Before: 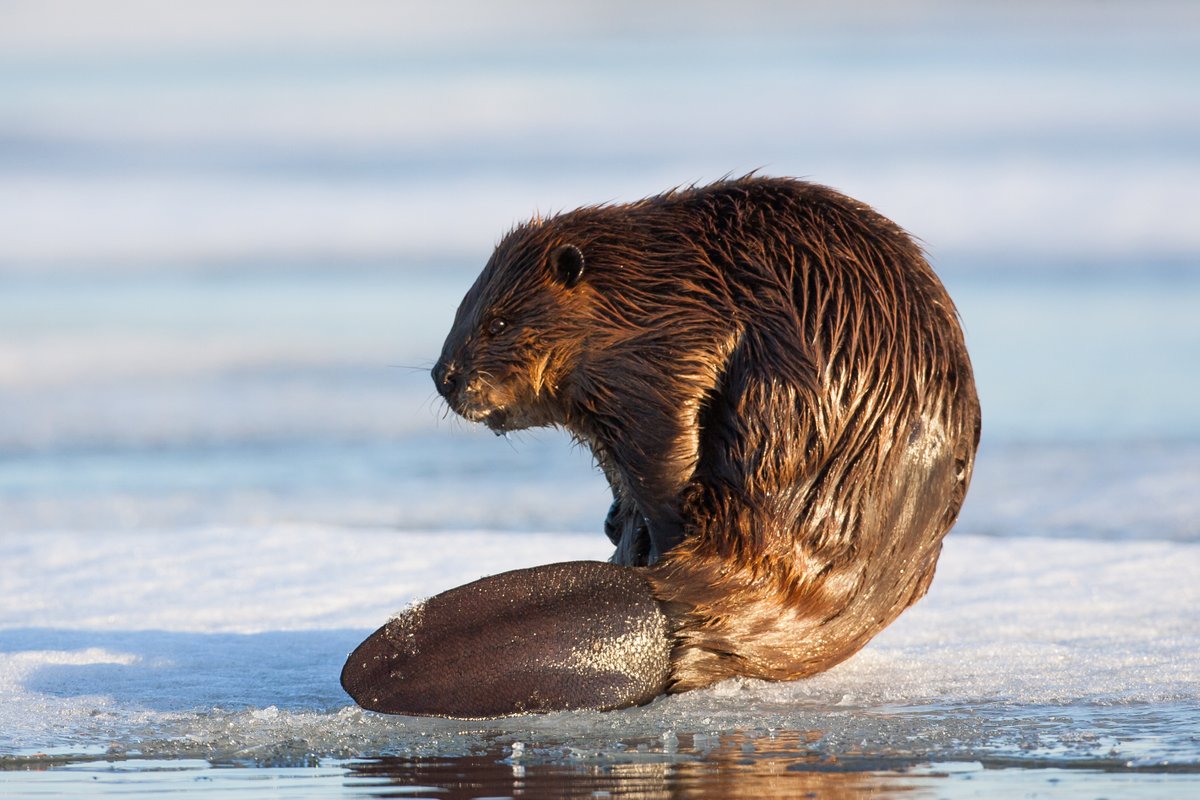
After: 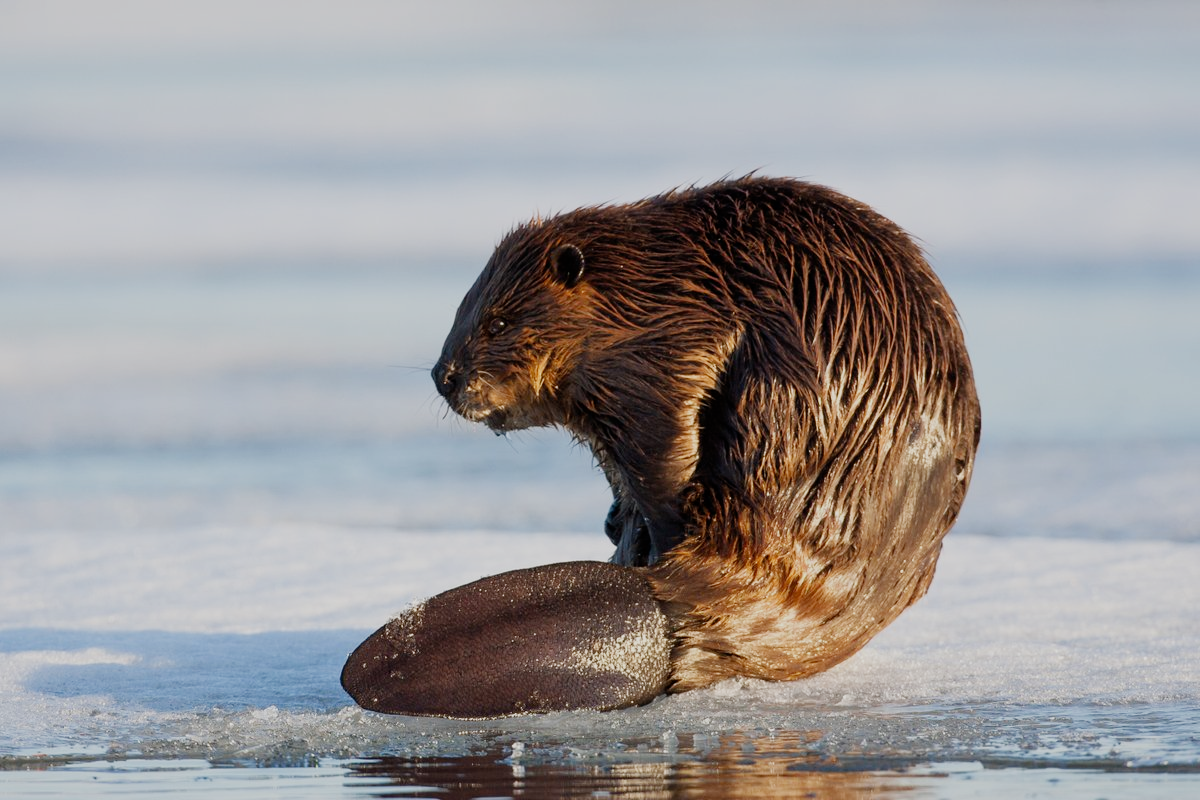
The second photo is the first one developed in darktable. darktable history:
filmic rgb: black relative exposure -16 EV, white relative exposure 6.17 EV, hardness 5.23, add noise in highlights 0, preserve chrominance no, color science v3 (2019), use custom middle-gray values true, contrast in highlights soft
